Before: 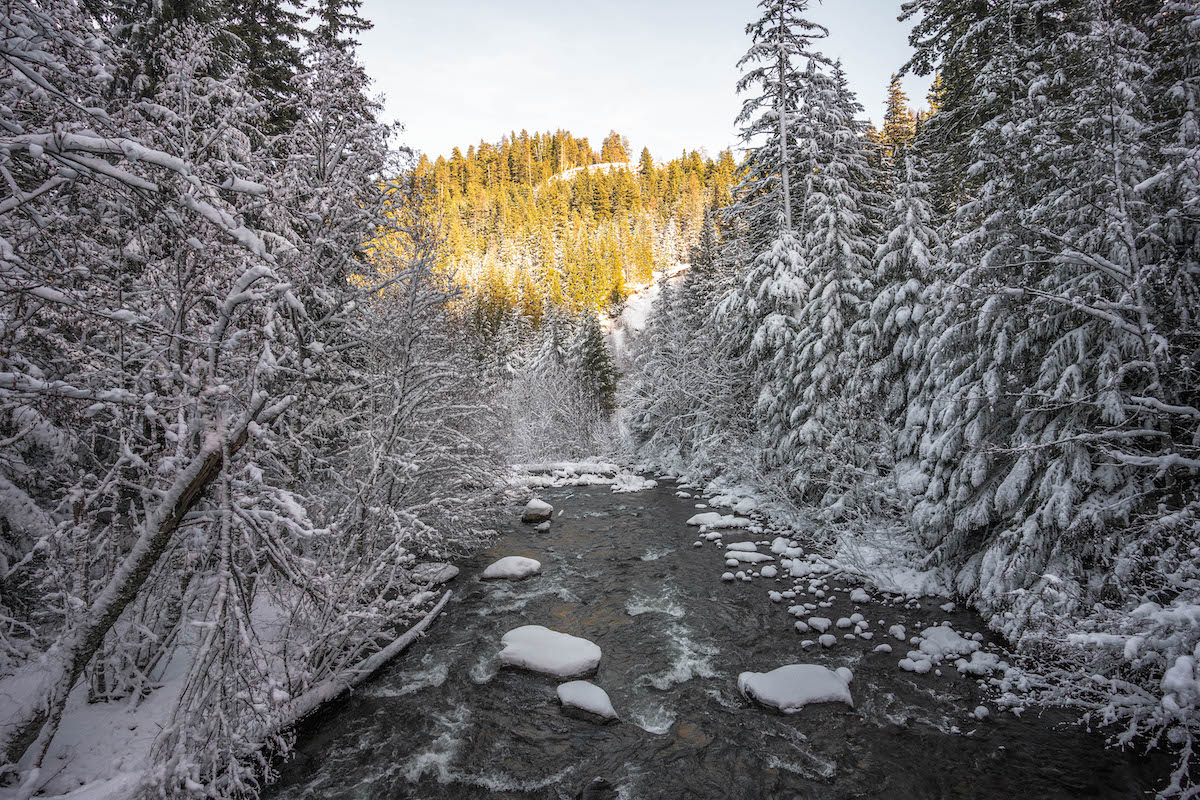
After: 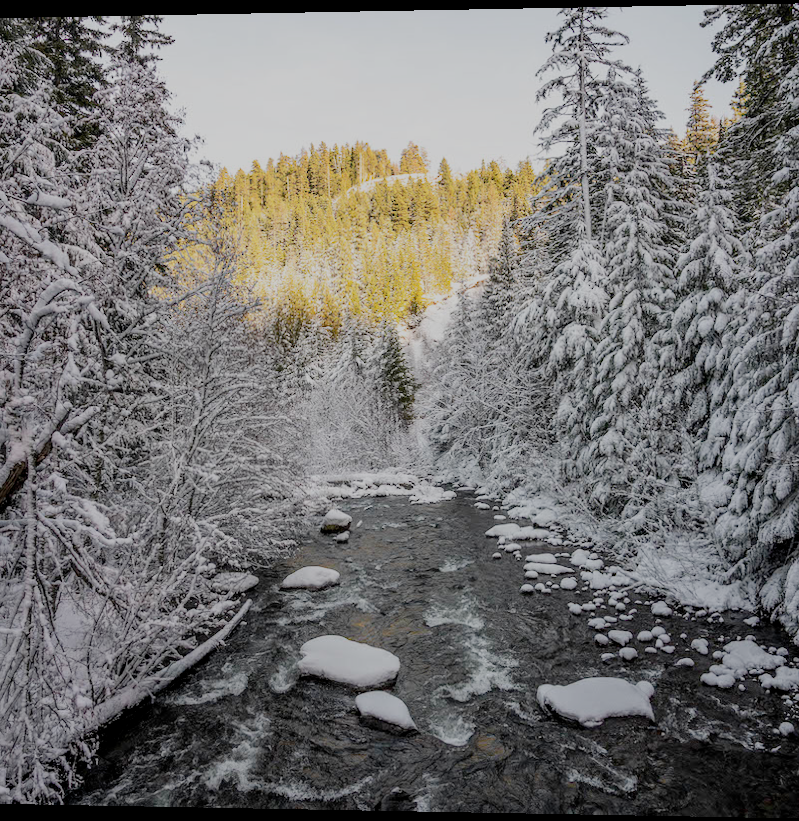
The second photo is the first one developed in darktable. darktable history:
tone equalizer: -8 EV -0.75 EV, -7 EV -0.7 EV, -6 EV -0.6 EV, -5 EV -0.4 EV, -3 EV 0.4 EV, -2 EV 0.6 EV, -1 EV 0.7 EV, +0 EV 0.75 EV, edges refinement/feathering 500, mask exposure compensation -1.57 EV, preserve details no
rotate and perspective: lens shift (horizontal) -0.055, automatic cropping off
filmic rgb: black relative exposure -7 EV, white relative exposure 6 EV, threshold 3 EV, target black luminance 0%, hardness 2.73, latitude 61.22%, contrast 0.691, highlights saturation mix 10%, shadows ↔ highlights balance -0.073%, preserve chrominance no, color science v4 (2020), iterations of high-quality reconstruction 10, contrast in shadows soft, contrast in highlights soft, enable highlight reconstruction true
crop and rotate: left 15.446%, right 17.836%
